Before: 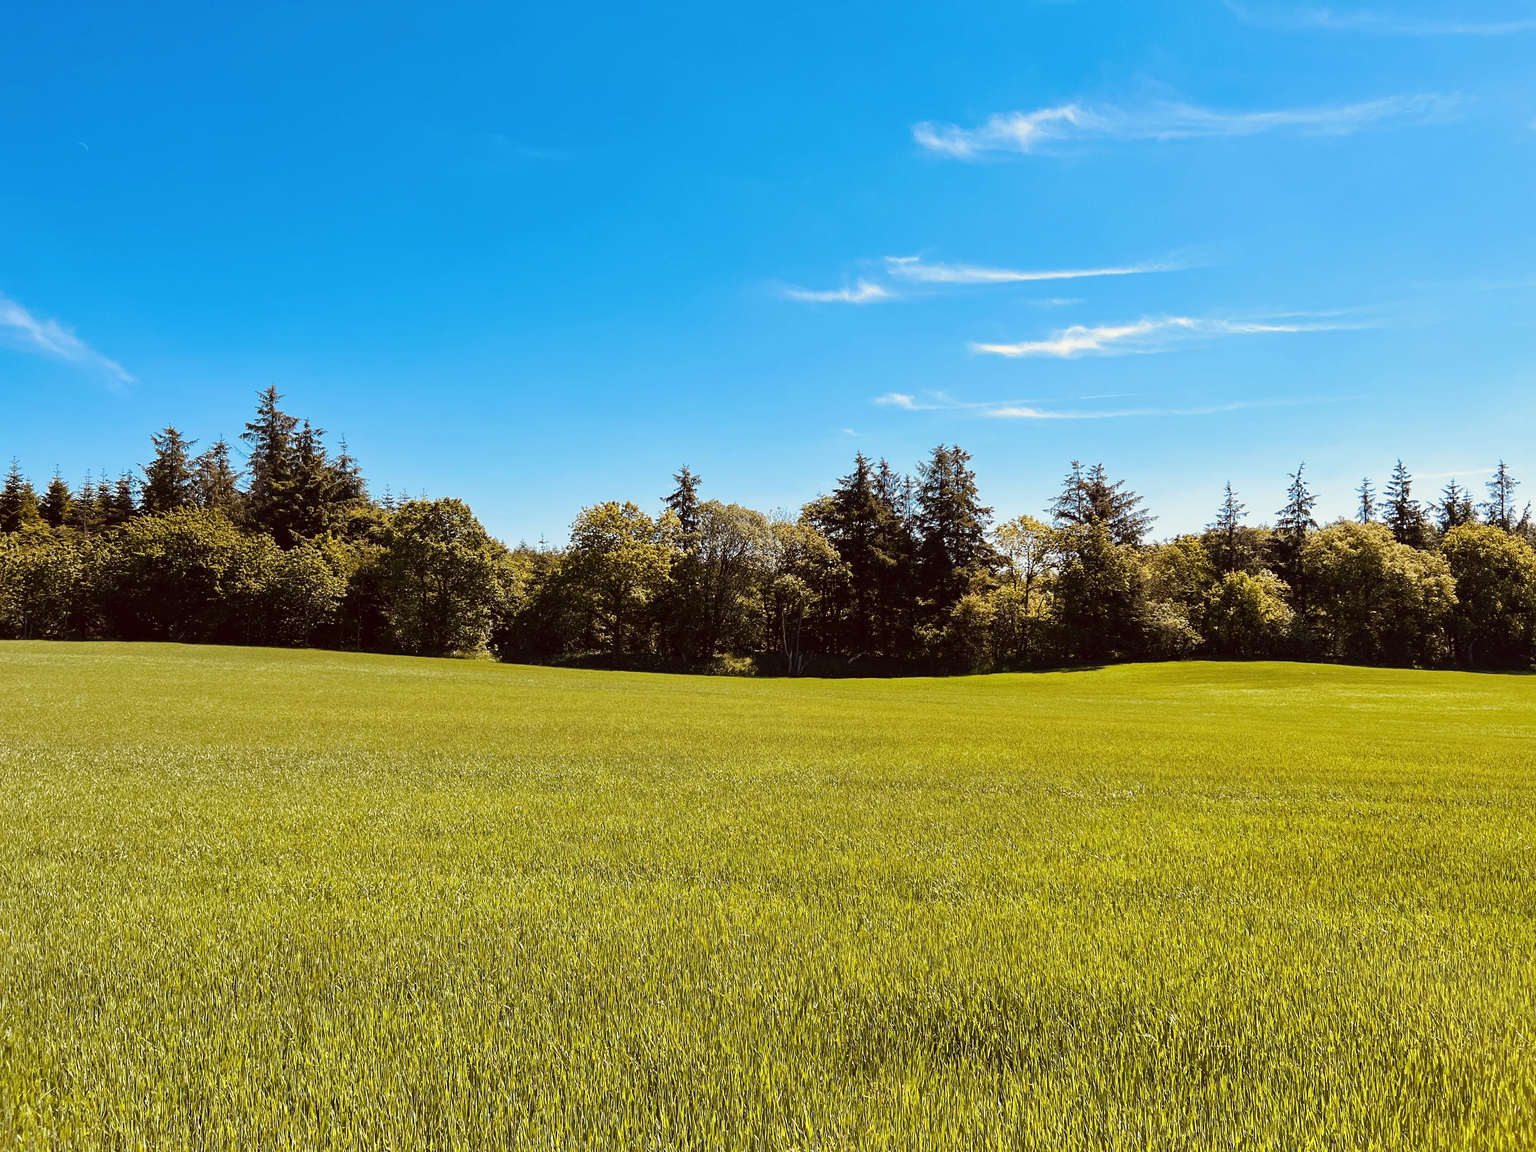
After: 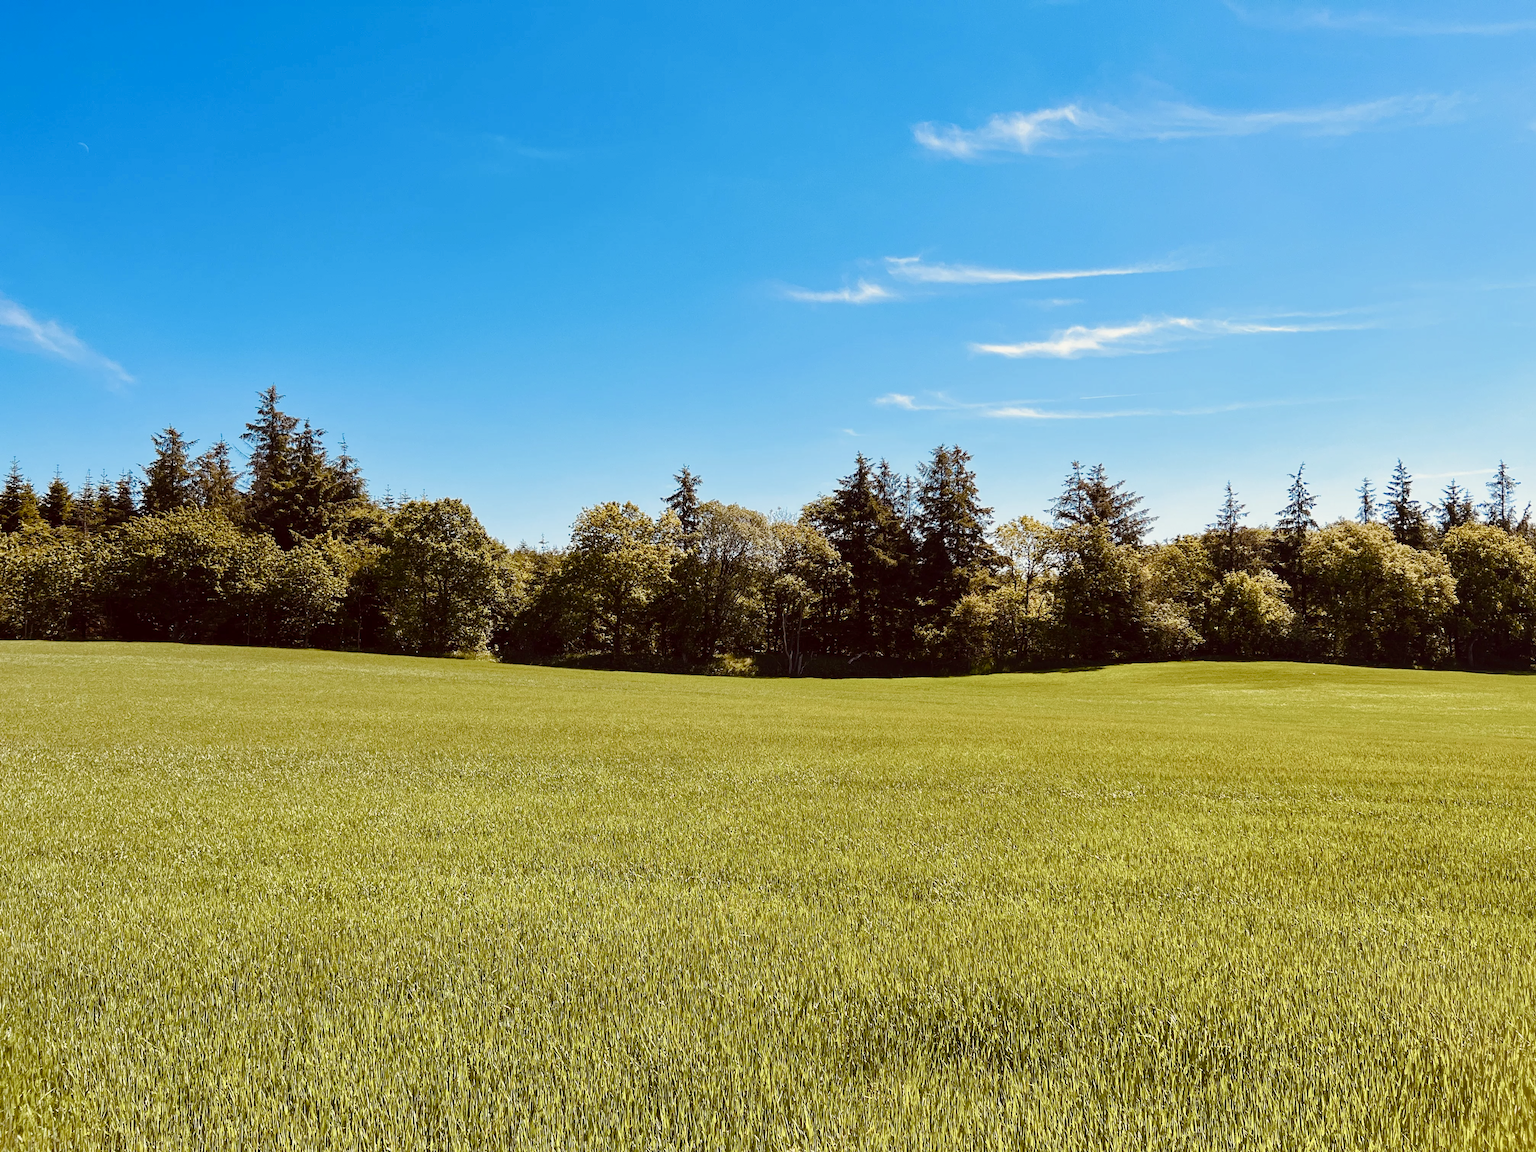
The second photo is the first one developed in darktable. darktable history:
color balance rgb: perceptual saturation grading › global saturation 20%, perceptual saturation grading › highlights -50.191%, perceptual saturation grading › shadows 30.433%, global vibrance 11.271%
